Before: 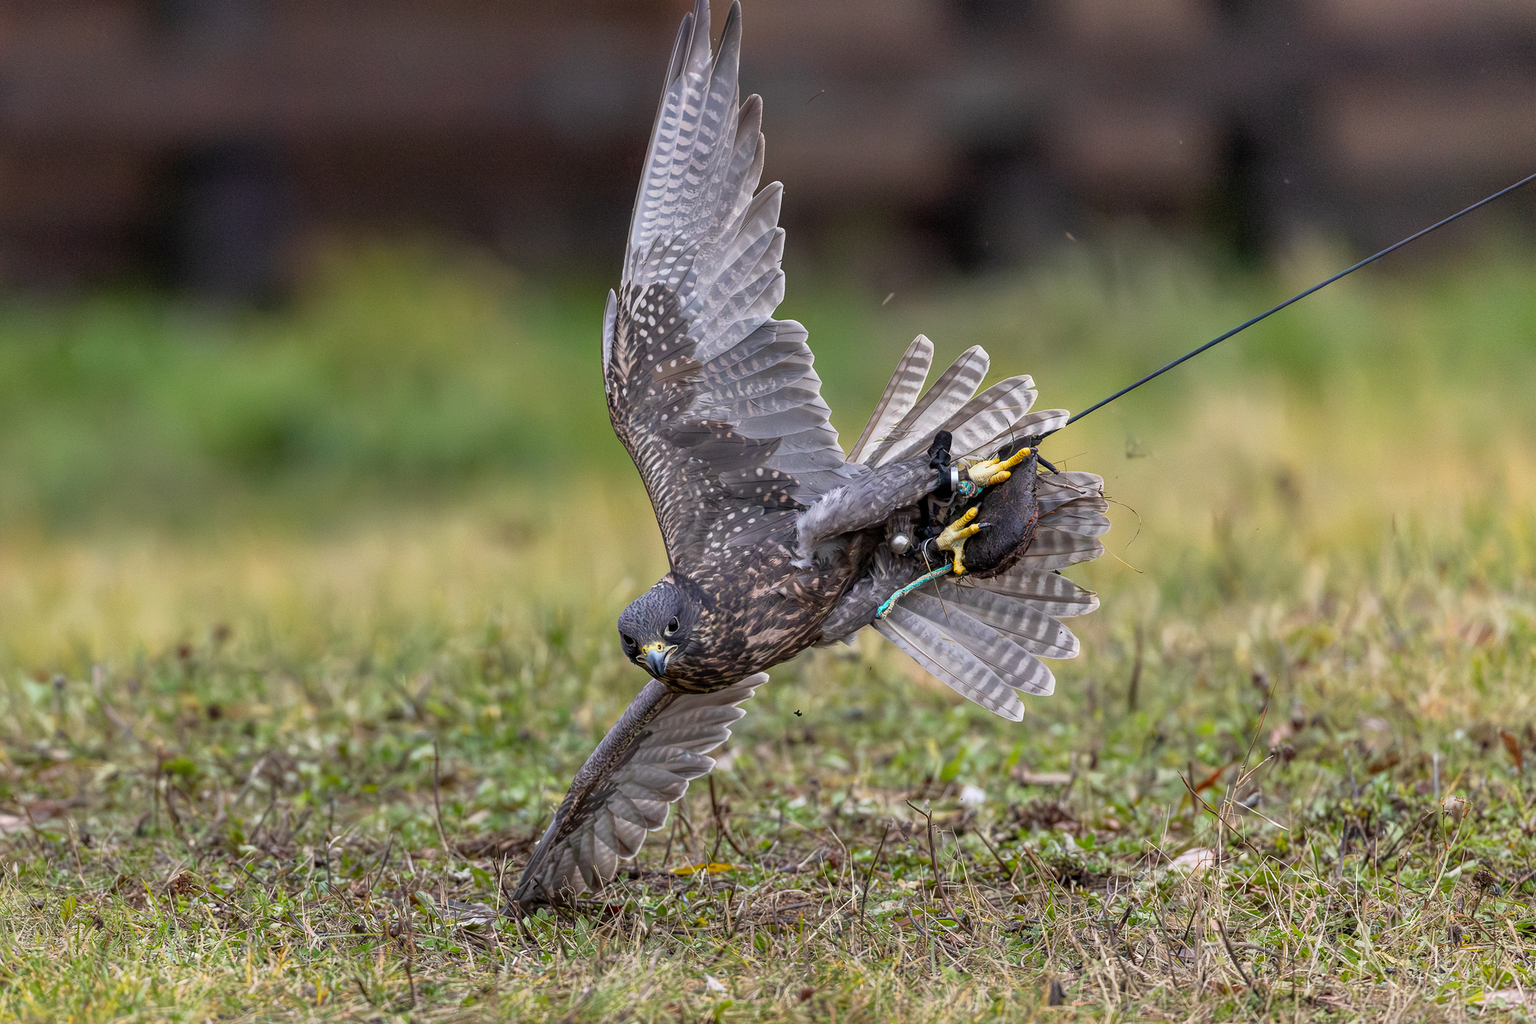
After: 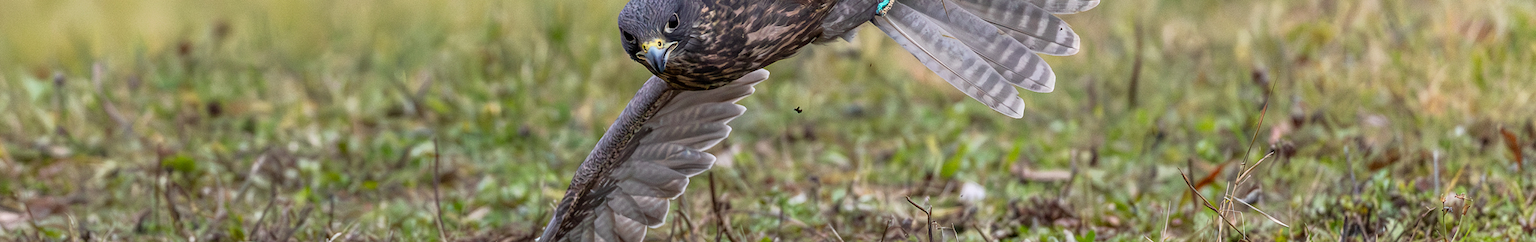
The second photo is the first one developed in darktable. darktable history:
crop and rotate: top 58.94%, bottom 17.364%
